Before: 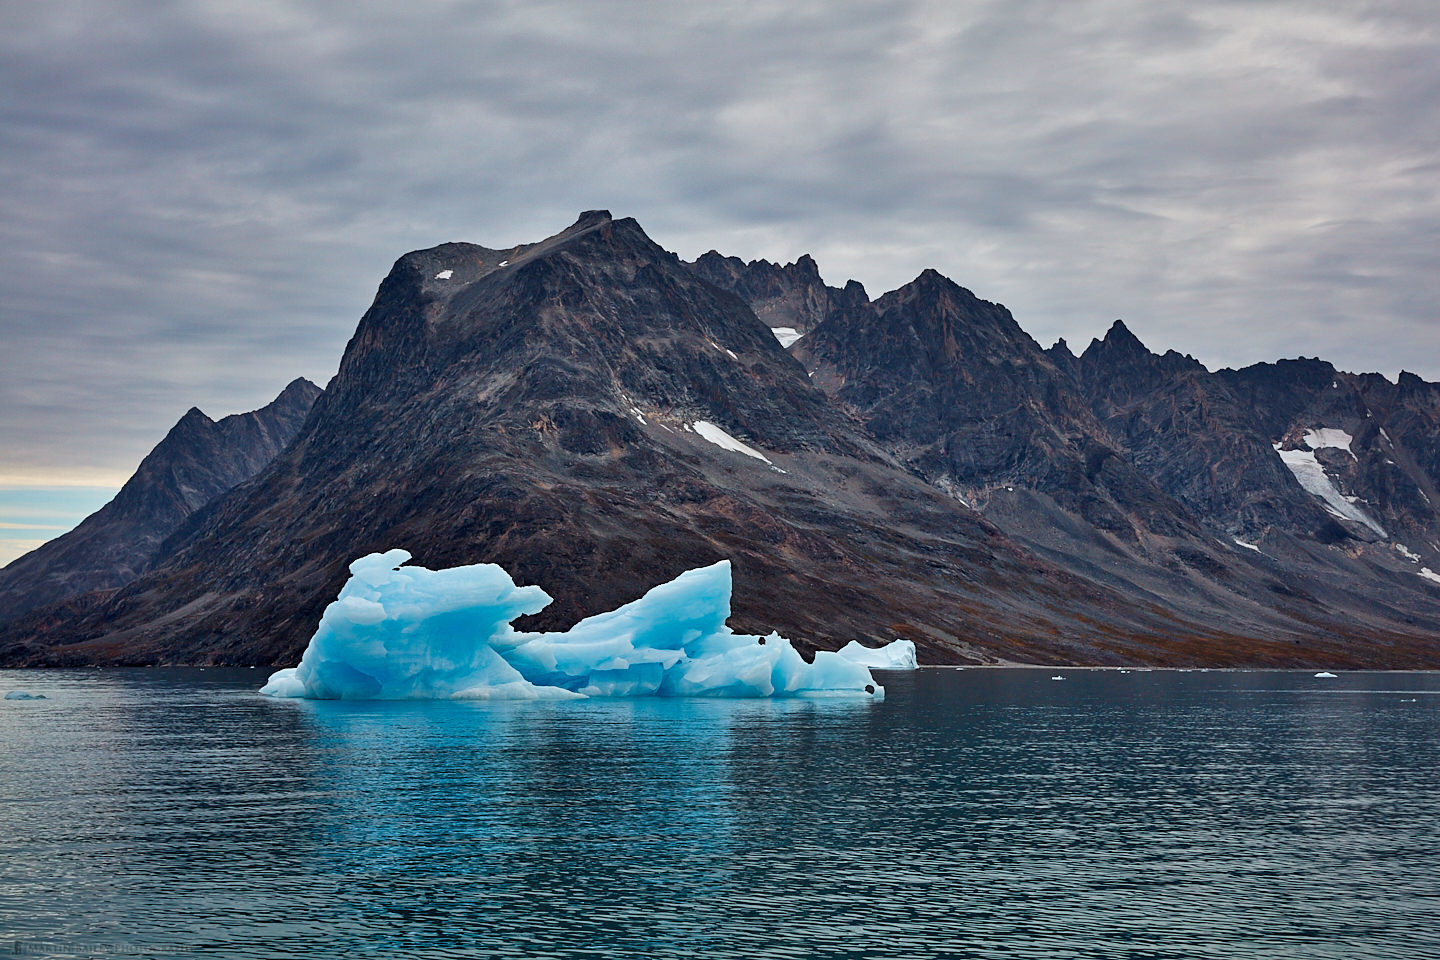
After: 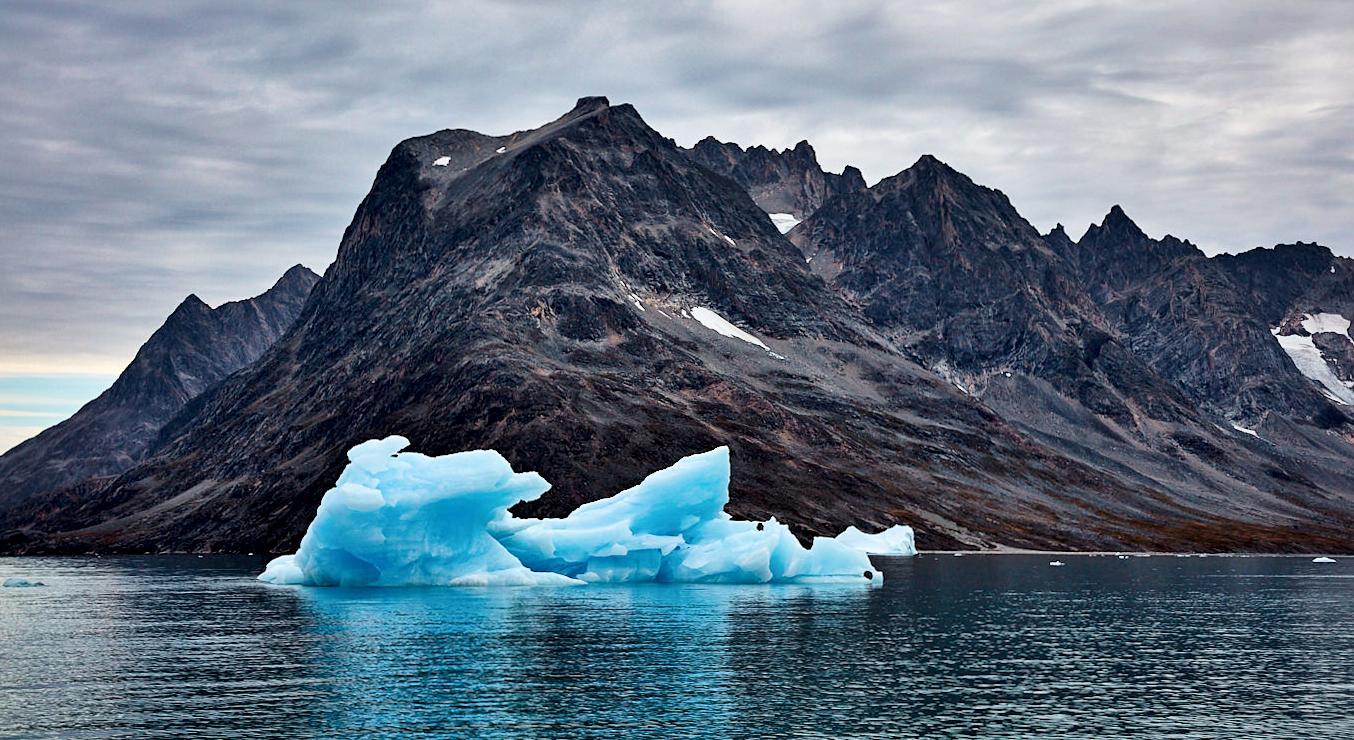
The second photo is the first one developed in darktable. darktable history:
tone curve: color space Lab, independent channels, preserve colors none
local contrast: mode bilateral grid, contrast 21, coarseness 49, detail 141%, midtone range 0.2
crop and rotate: angle 0.107°, top 11.816%, right 5.648%, bottom 10.86%
exposure: black level correction 0.002, exposure 0.299 EV, compensate highlight preservation false
color zones: curves: ch1 [(0, 0.708) (0.088, 0.648) (0.245, 0.187) (0.429, 0.326) (0.571, 0.498) (0.714, 0.5) (0.857, 0.5) (1, 0.708)], mix -63.04%
filmic rgb: middle gray luminance 21.89%, black relative exposure -14.09 EV, white relative exposure 2.97 EV, target black luminance 0%, hardness 8.76, latitude 60.44%, contrast 1.214, highlights saturation mix 5.16%, shadows ↔ highlights balance 41.81%
